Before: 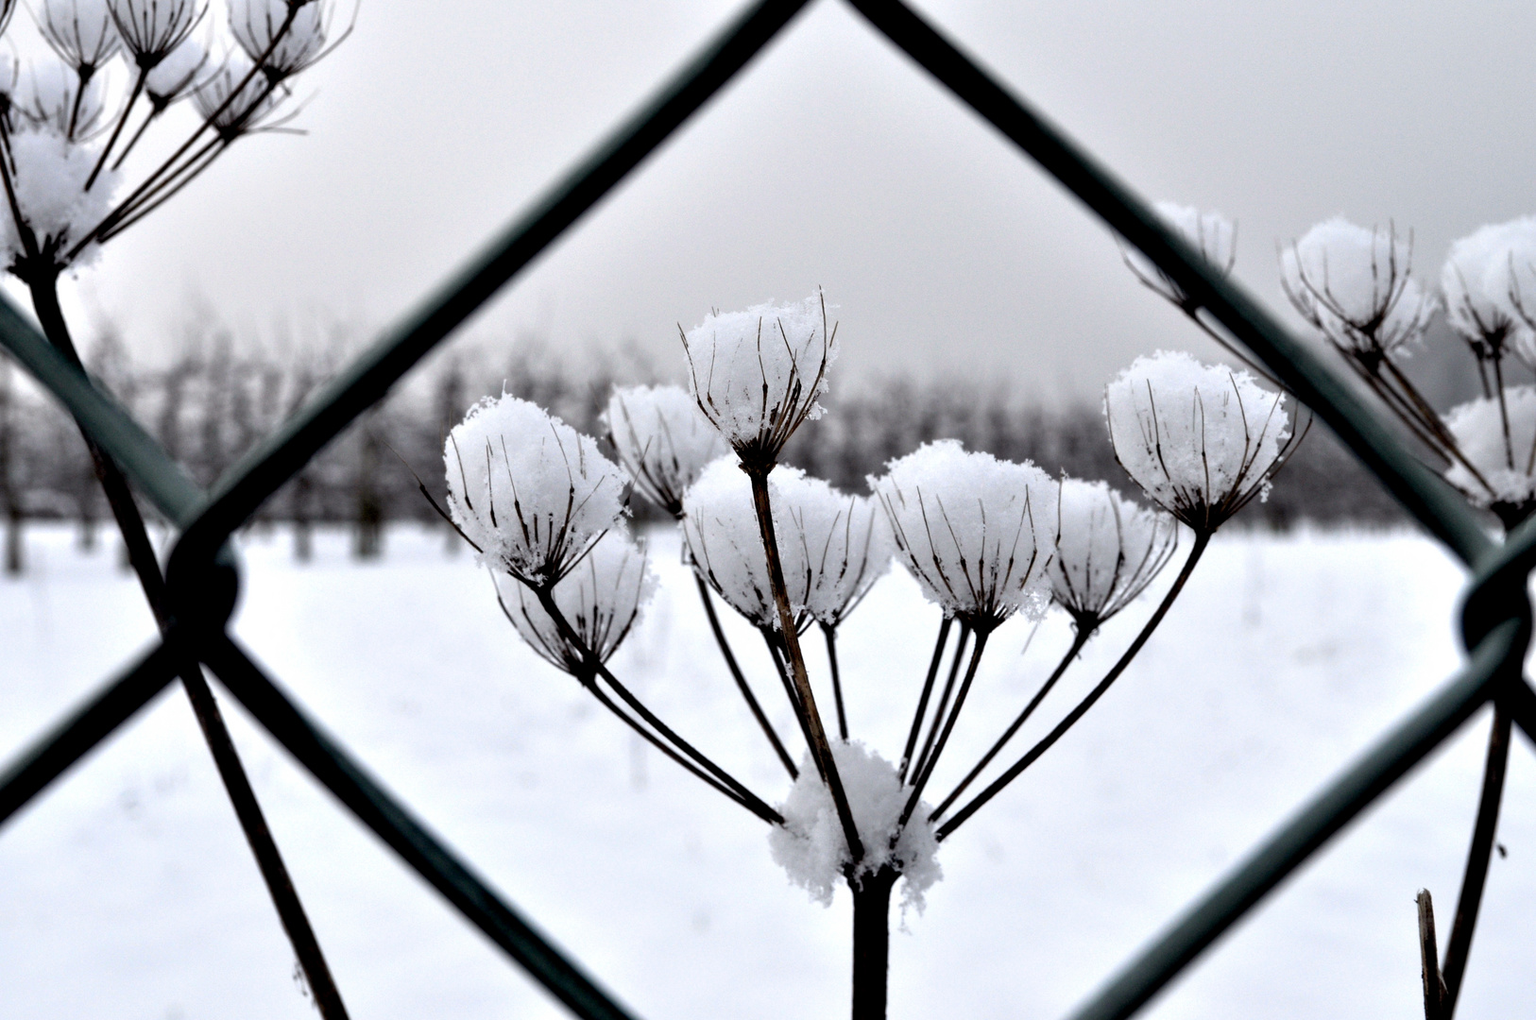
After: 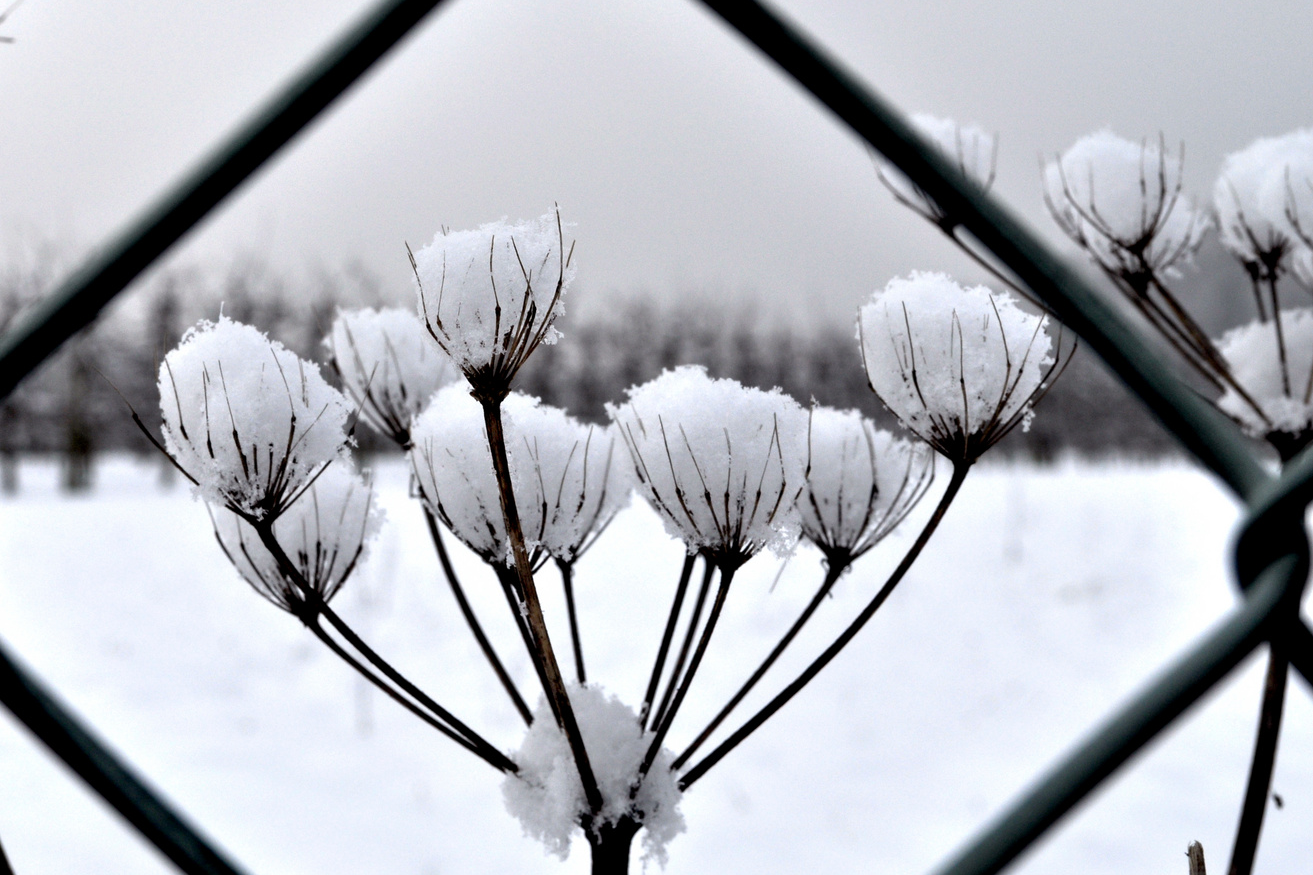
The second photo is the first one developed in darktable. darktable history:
crop: left 19.214%, top 9.337%, right 0%, bottom 9.589%
